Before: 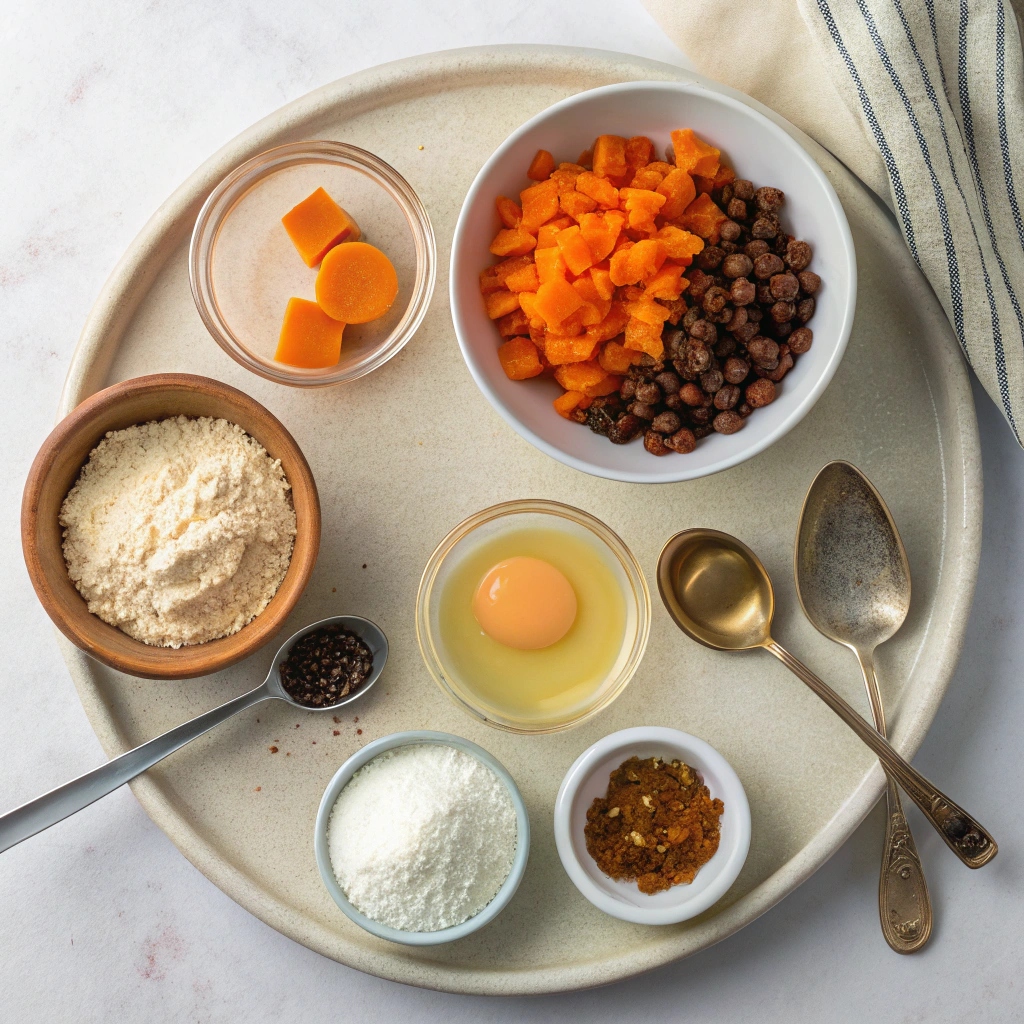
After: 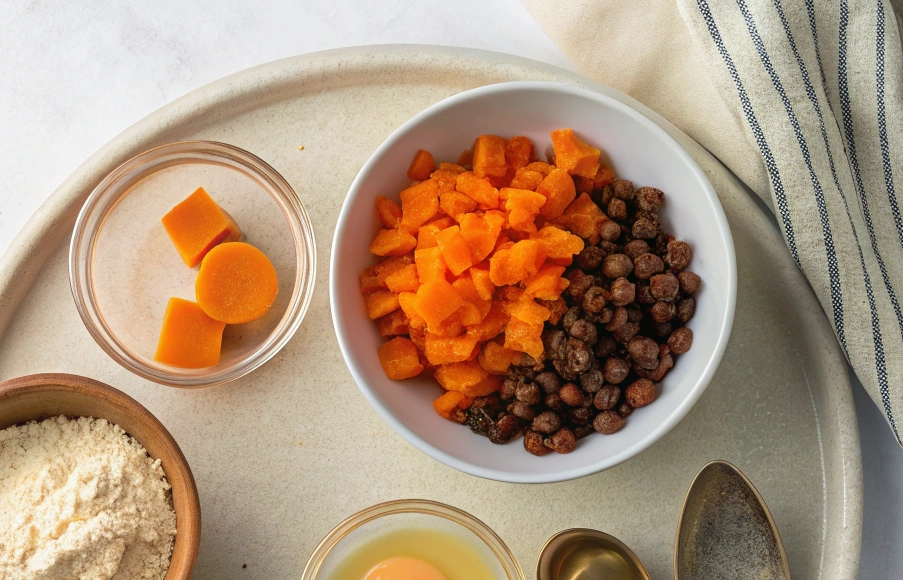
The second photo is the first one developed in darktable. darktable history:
crop and rotate: left 11.754%, bottom 43.277%
